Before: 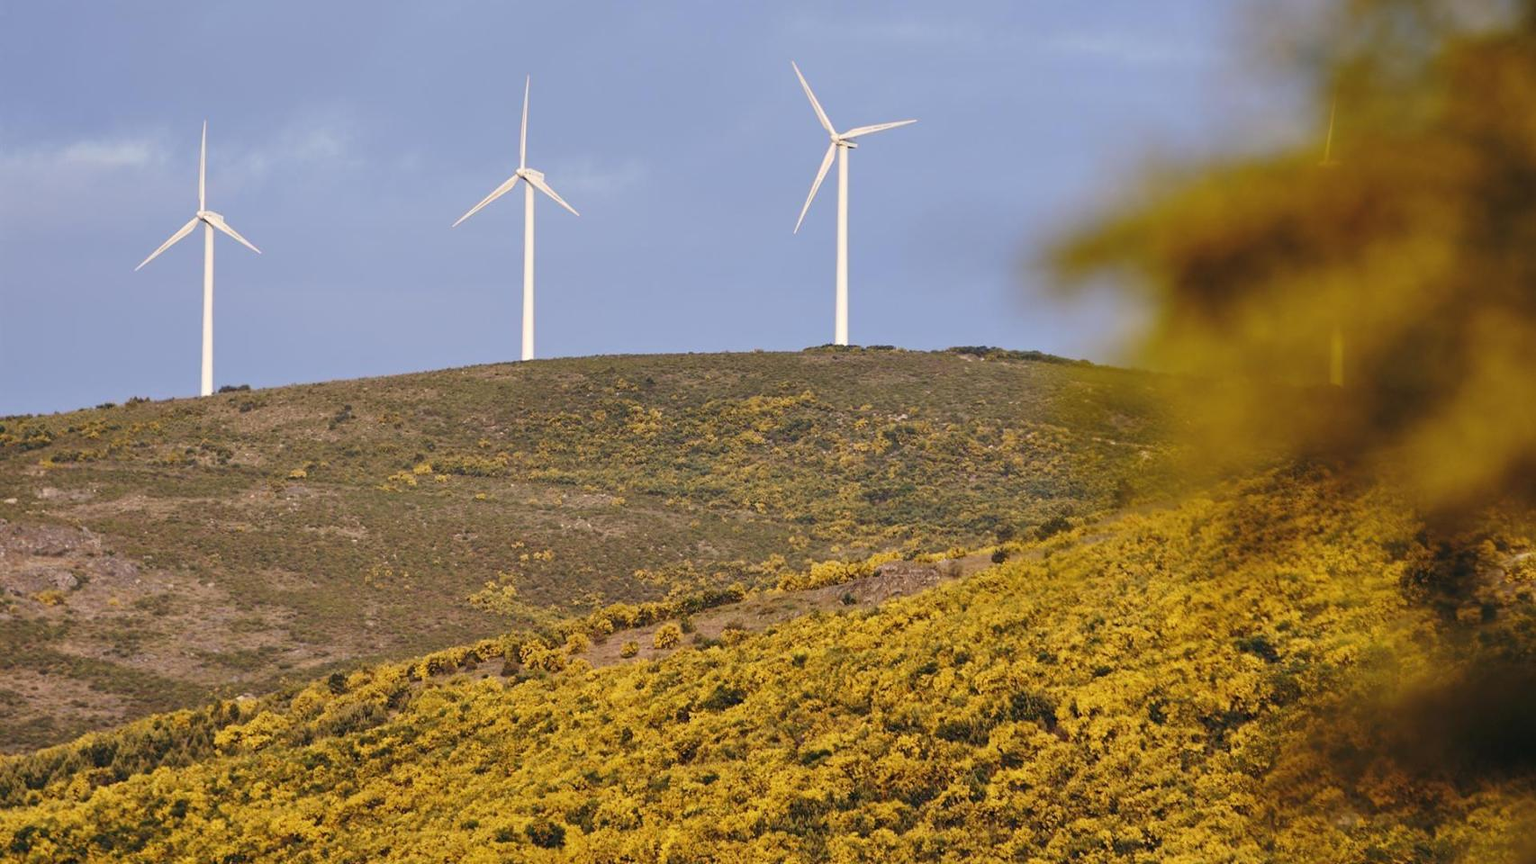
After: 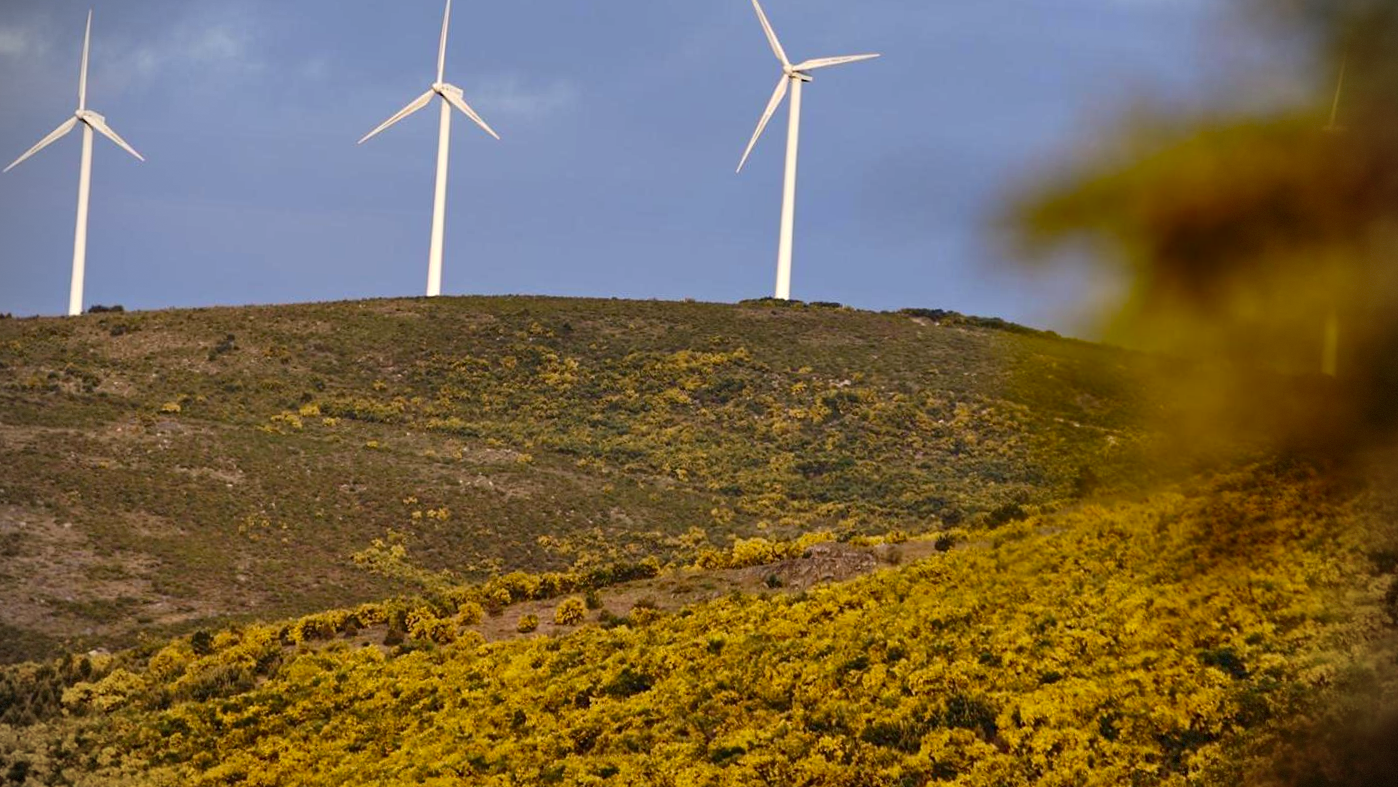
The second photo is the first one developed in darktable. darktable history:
crop and rotate: angle -3.27°, left 5.211%, top 5.211%, right 4.607%, bottom 4.607%
vignetting: dithering 8-bit output, unbound false
haze removal: compatibility mode true, adaptive false
contrast brightness saturation: contrast 0.07, brightness -0.14, saturation 0.11
